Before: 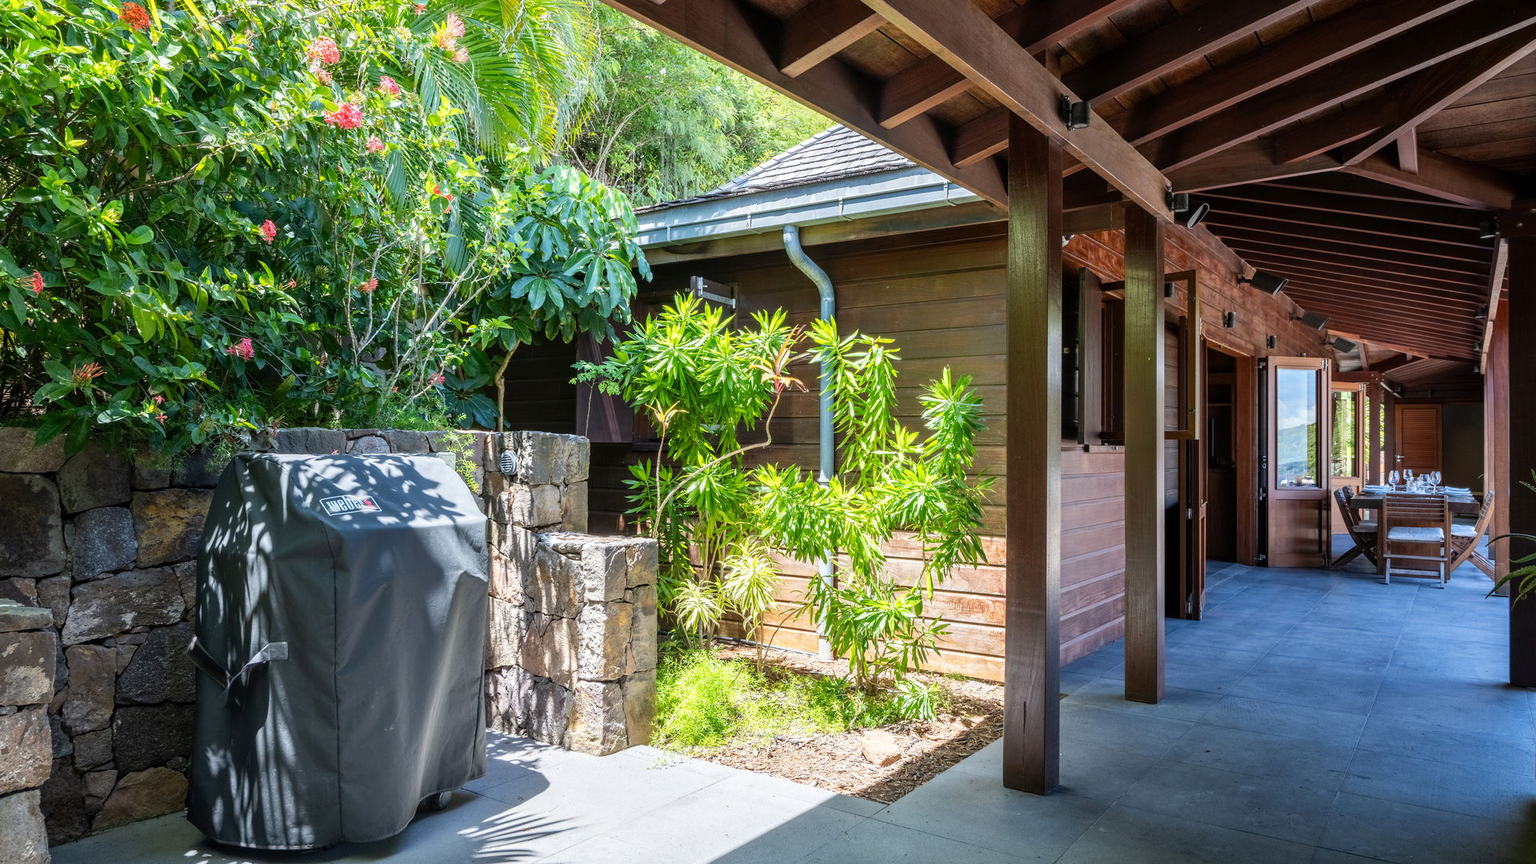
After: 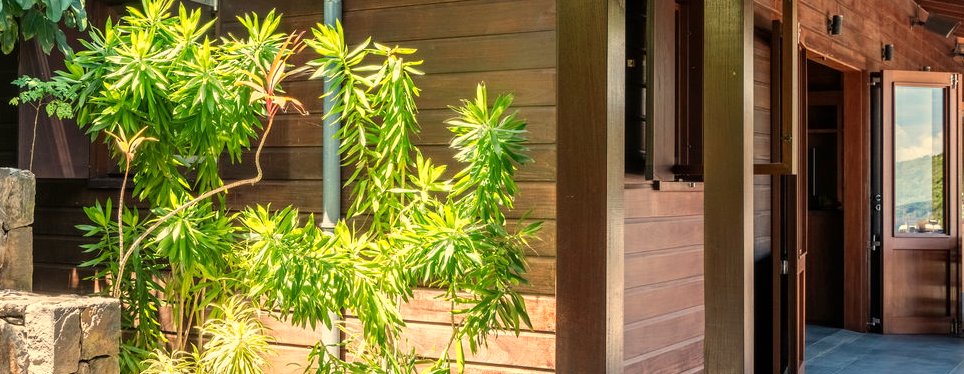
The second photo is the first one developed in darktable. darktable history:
crop: left 36.607%, top 34.735%, right 13.146%, bottom 30.611%
white balance: red 1.138, green 0.996, blue 0.812
